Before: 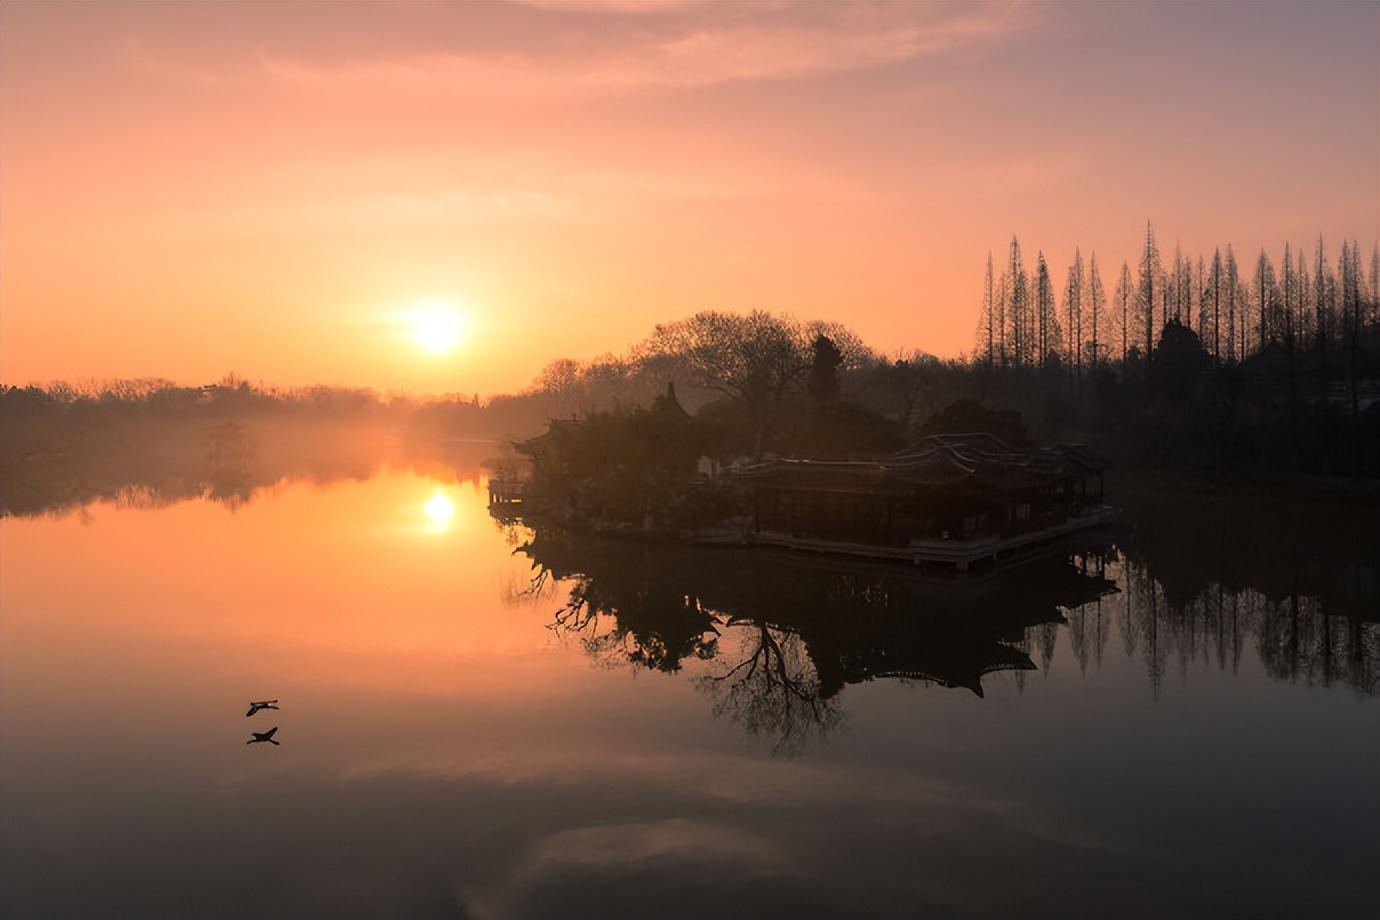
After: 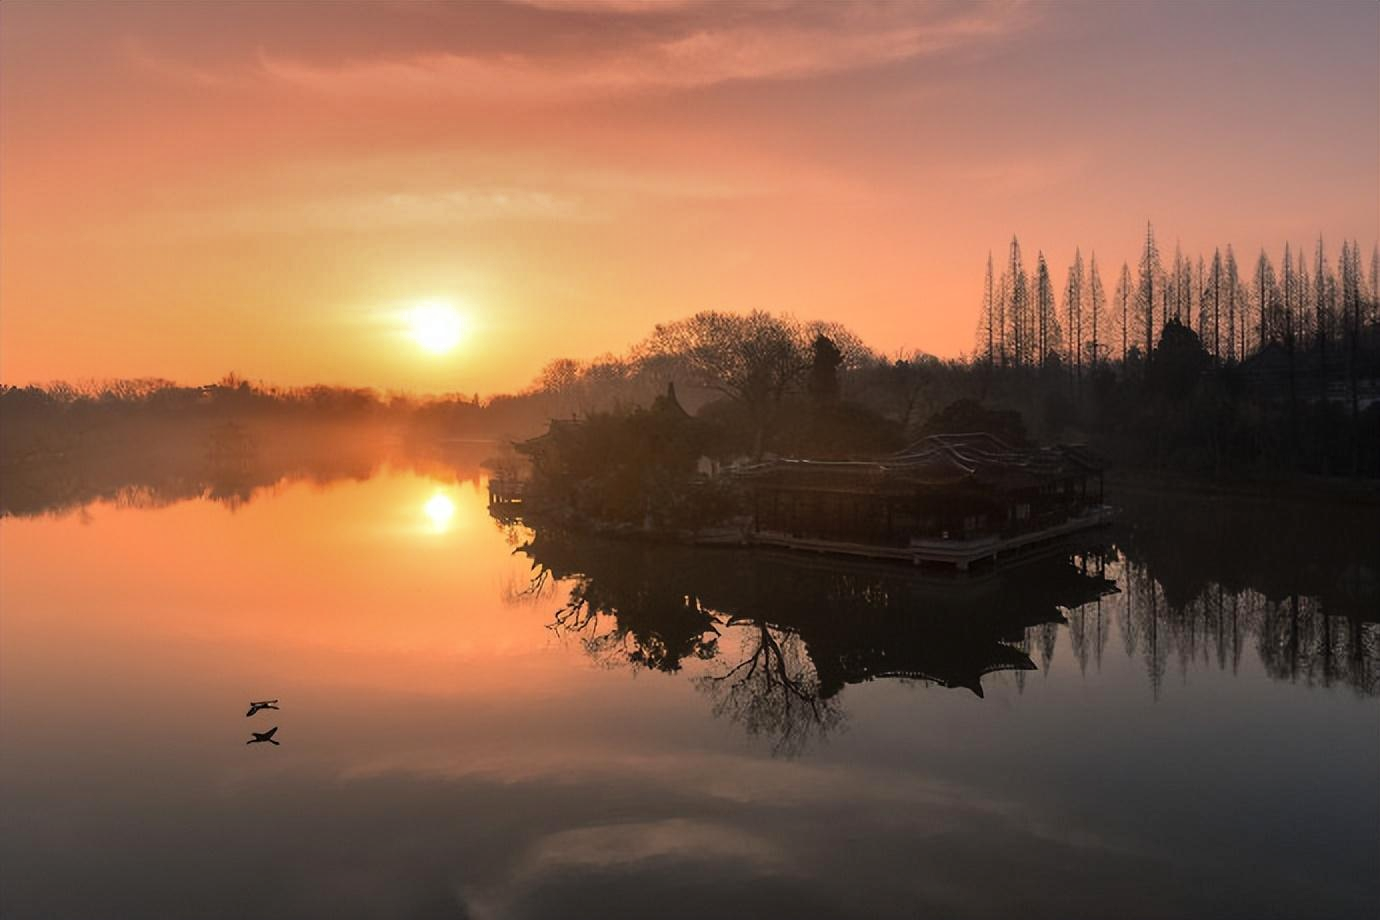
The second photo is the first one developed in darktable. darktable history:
shadows and highlights: radius 107.03, shadows 40.82, highlights -72.49, low approximation 0.01, soften with gaussian
